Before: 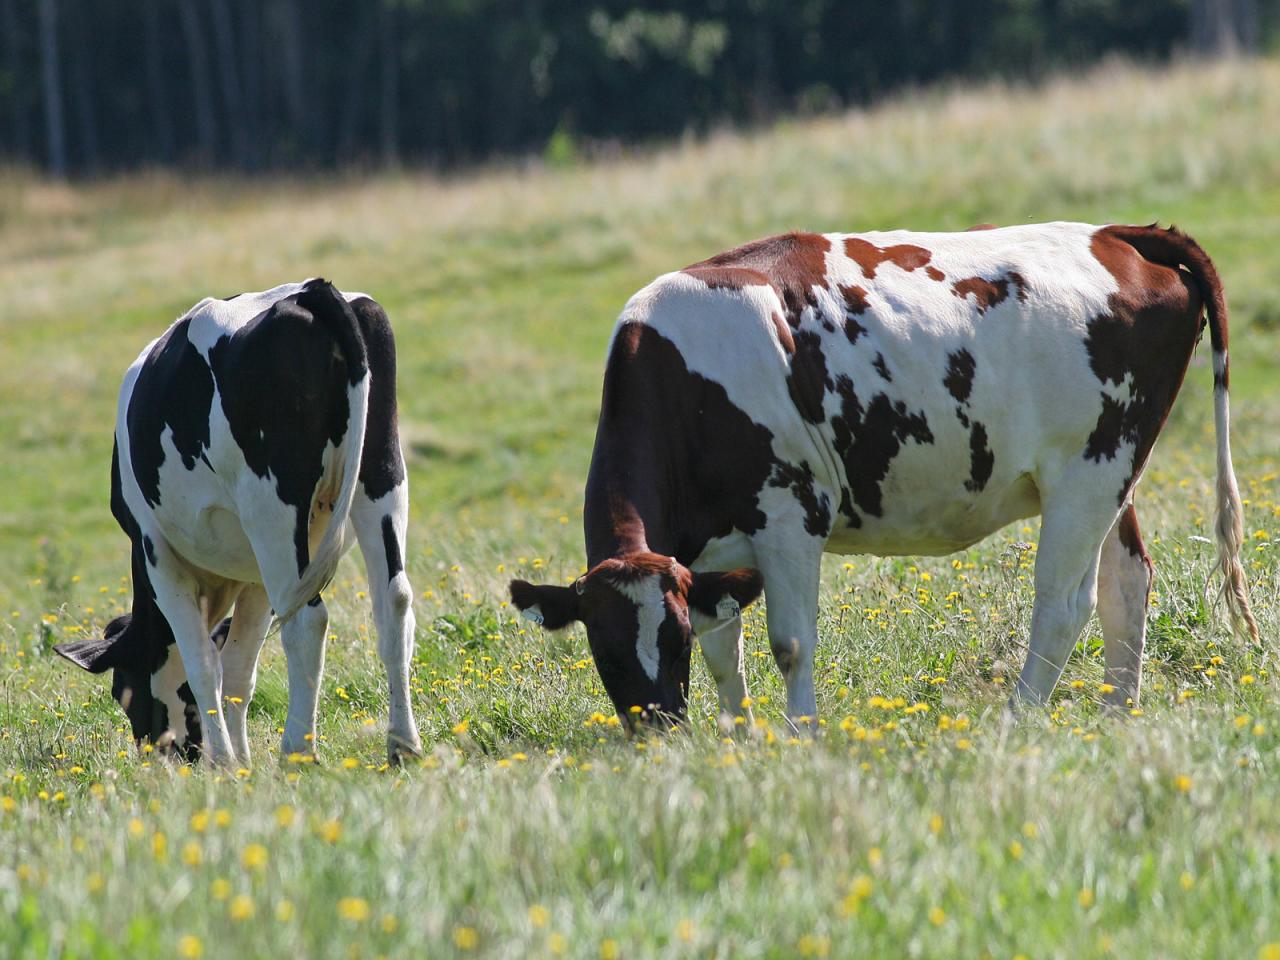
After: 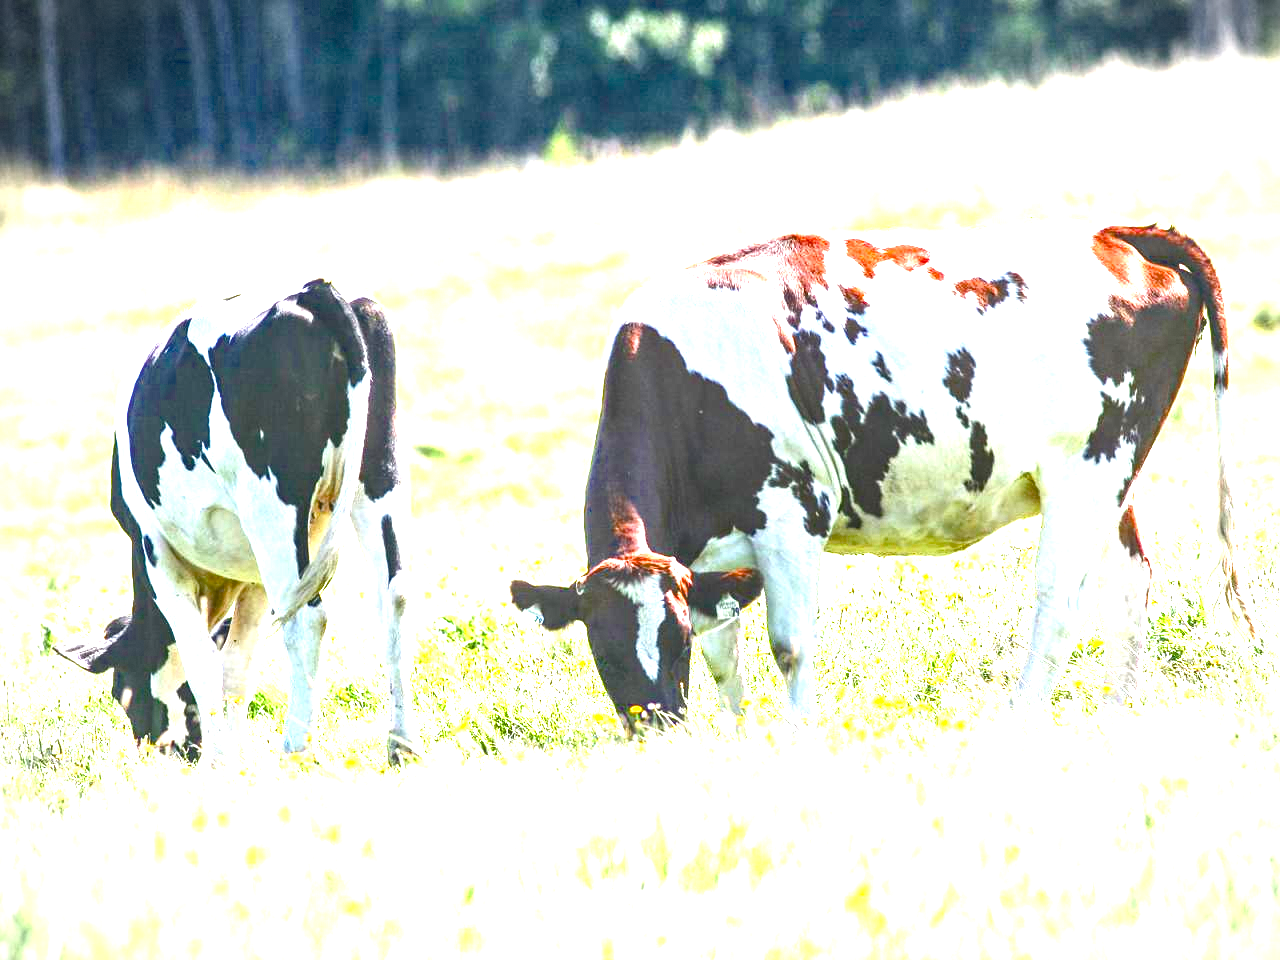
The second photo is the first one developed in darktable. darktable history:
vignetting: fall-off start 79.83%, dithering 8-bit output
contrast brightness saturation: brightness -0.086
local contrast: on, module defaults
exposure: black level correction 0, exposure 1.705 EV, compensate exposure bias true, compensate highlight preservation false
color balance rgb: perceptual saturation grading › global saturation -0.072%, perceptual saturation grading › mid-tones 6.352%, perceptual saturation grading › shadows 72.411%, perceptual brilliance grading › global brilliance 30.587%, global vibrance 6.507%, contrast 12.647%, saturation formula JzAzBz (2021)
